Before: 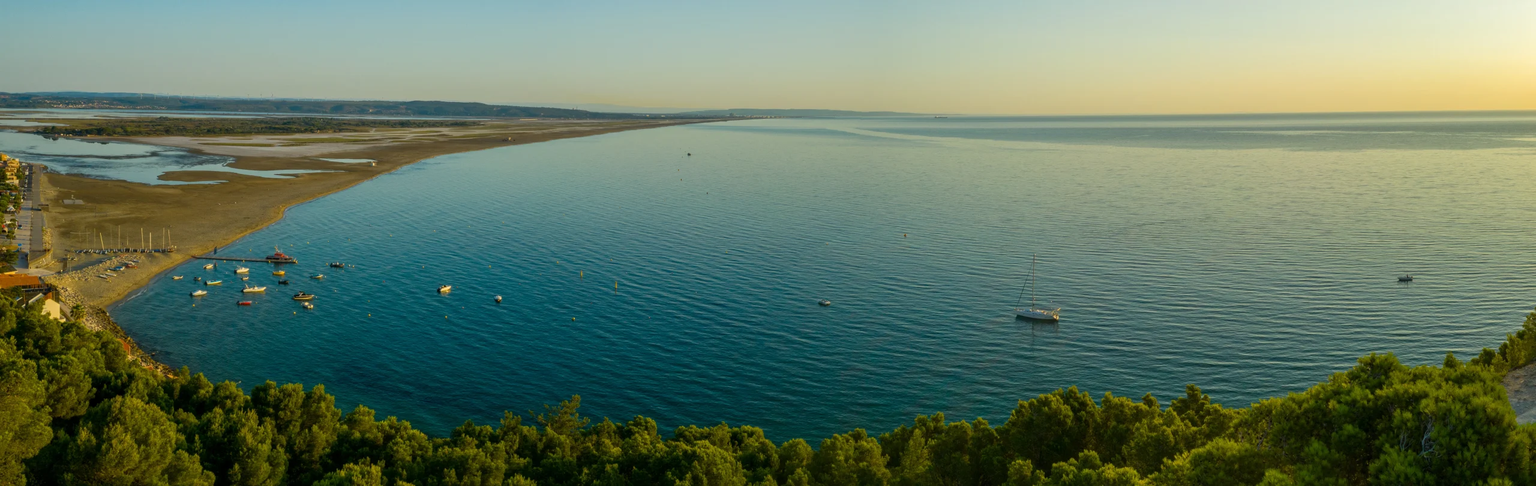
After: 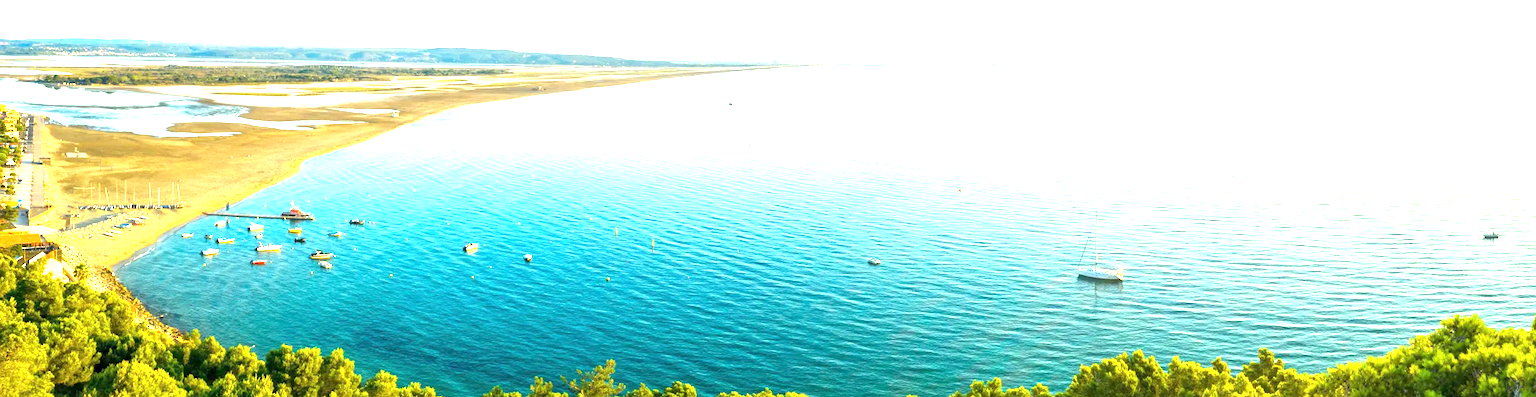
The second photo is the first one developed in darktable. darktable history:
exposure: exposure 3 EV, compensate highlight preservation false
crop and rotate: angle 0.03°, top 11.643%, right 5.651%, bottom 11.189%
